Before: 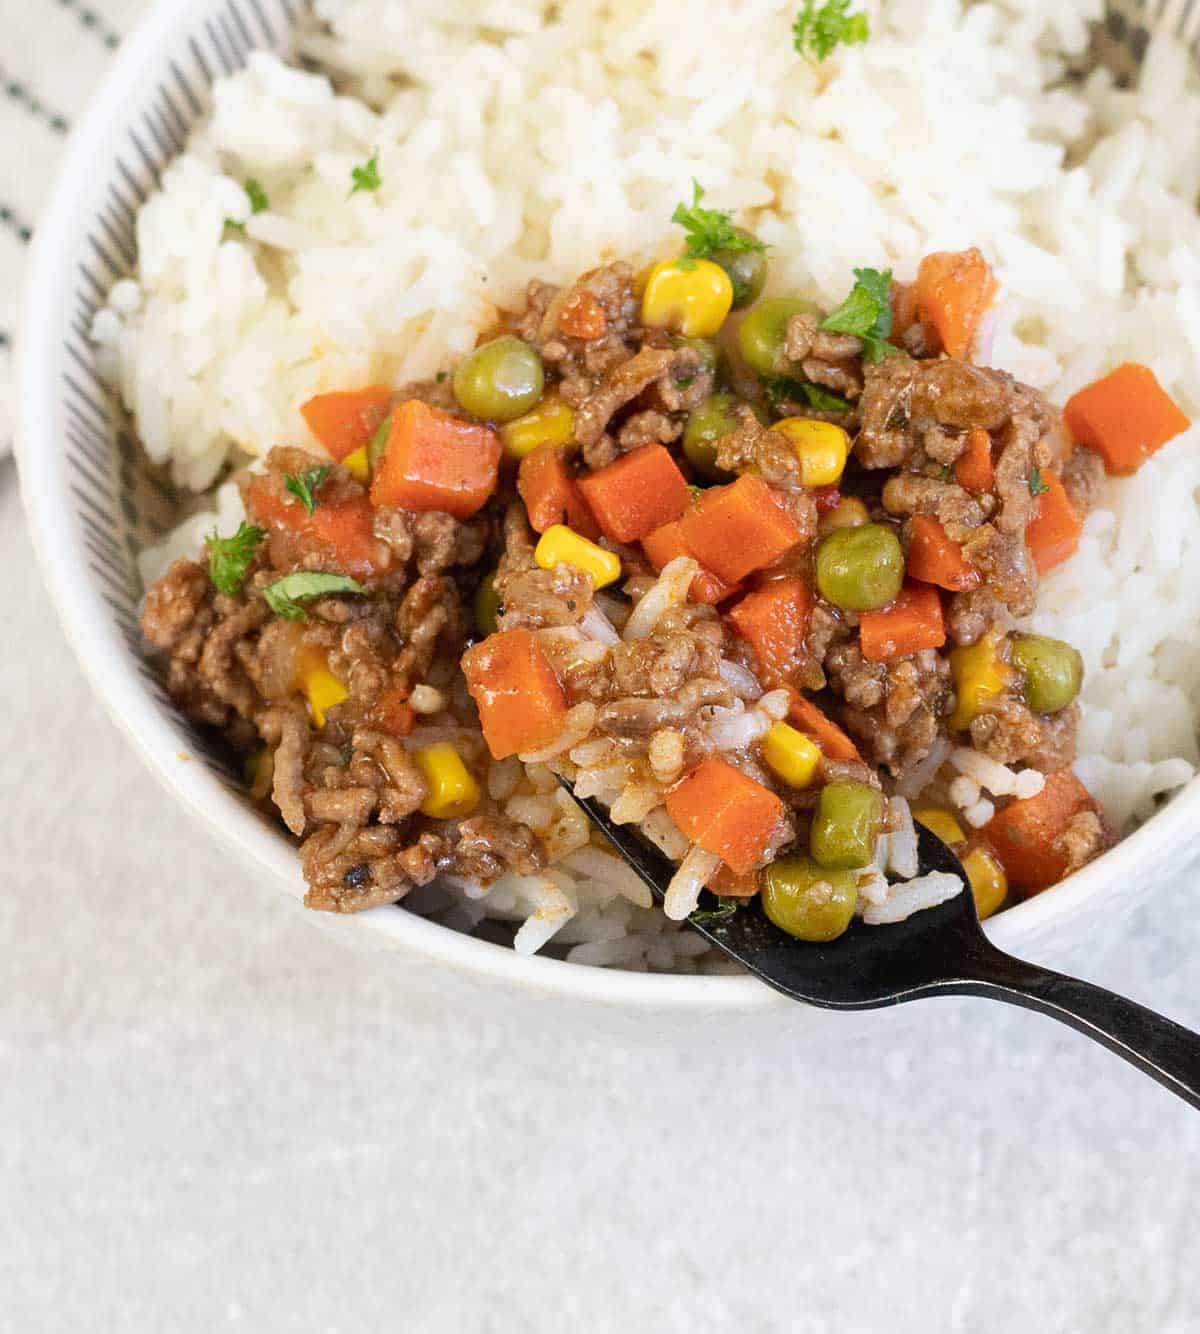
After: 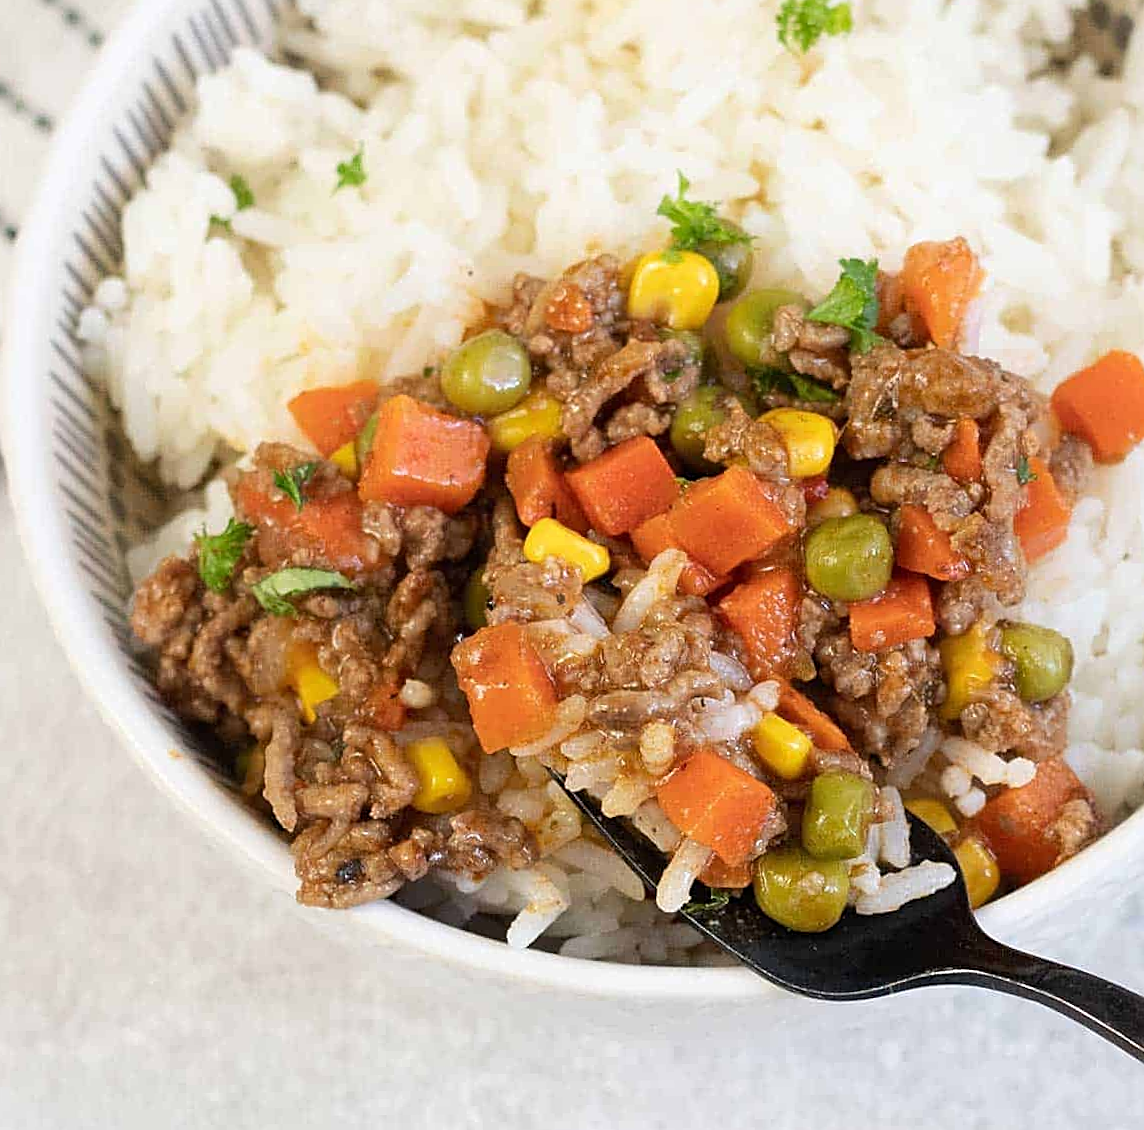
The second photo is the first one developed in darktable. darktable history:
crop and rotate: angle 0.581°, left 0.357%, right 3.184%, bottom 14.285%
sharpen: on, module defaults
